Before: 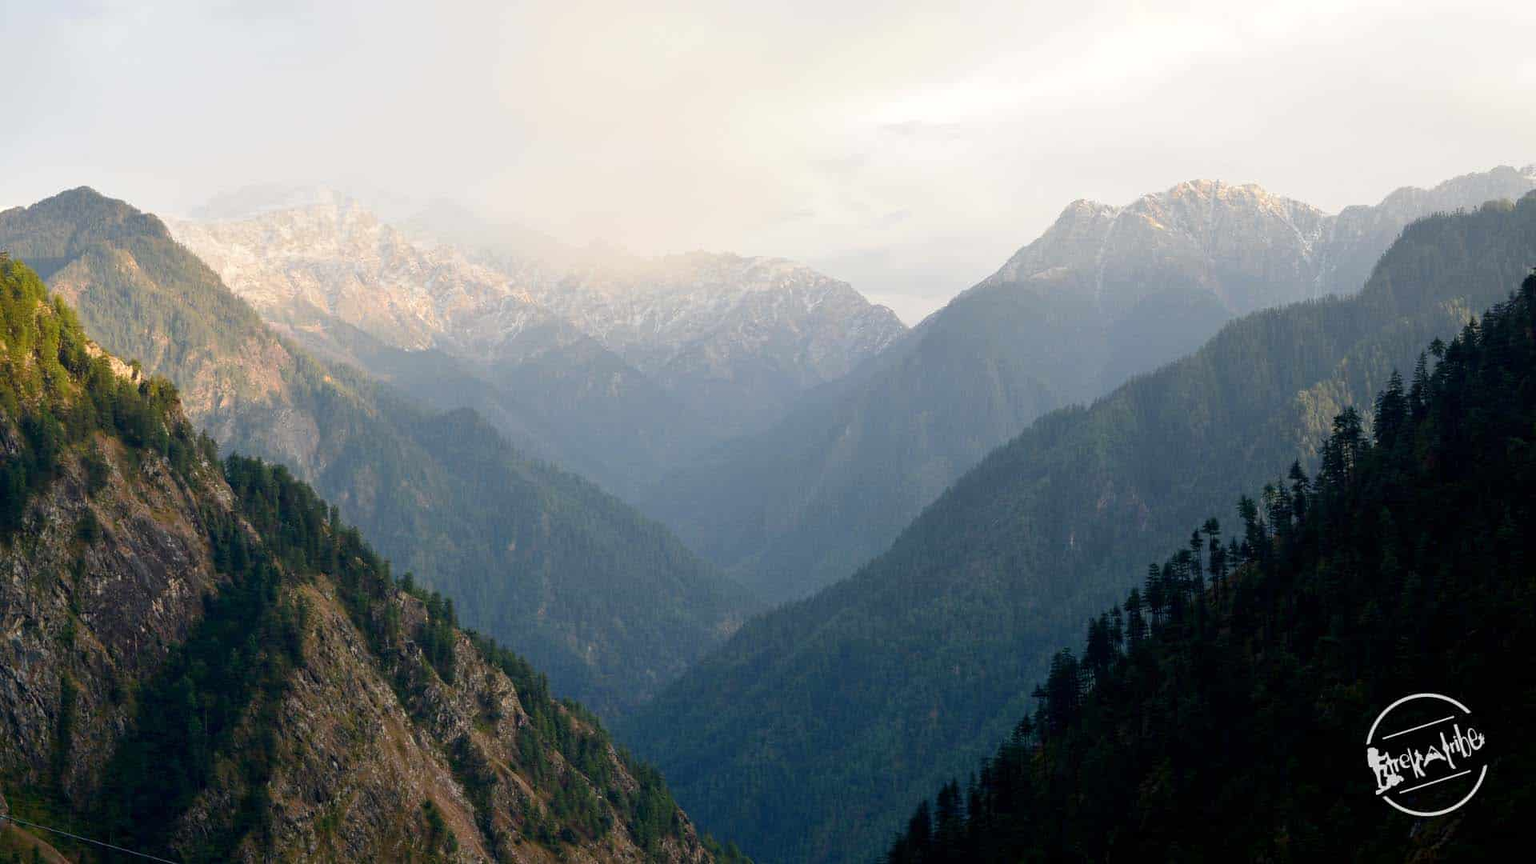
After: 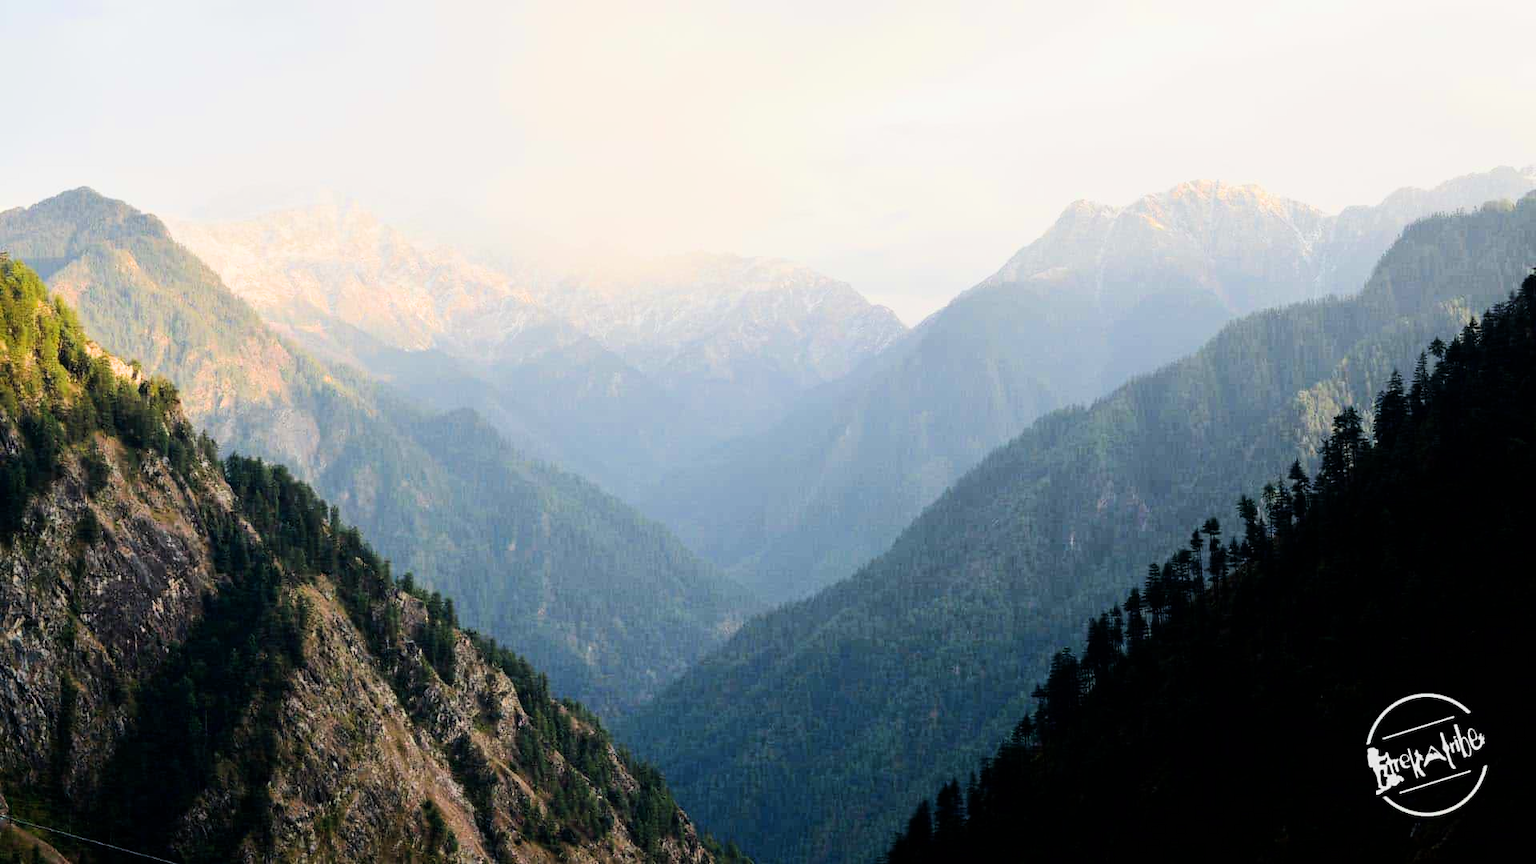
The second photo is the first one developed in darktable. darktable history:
tone equalizer: -8 EV -0.75 EV, -7 EV -0.7 EV, -6 EV -0.6 EV, -5 EV -0.4 EV, -3 EV 0.4 EV, -2 EV 0.6 EV, -1 EV 0.7 EV, +0 EV 0.75 EV, edges refinement/feathering 500, mask exposure compensation -1.57 EV, preserve details no
filmic rgb: black relative exposure -8.42 EV, white relative exposure 4.68 EV, hardness 3.82, color science v6 (2022)
exposure: exposure 0.6 EV, compensate highlight preservation false
